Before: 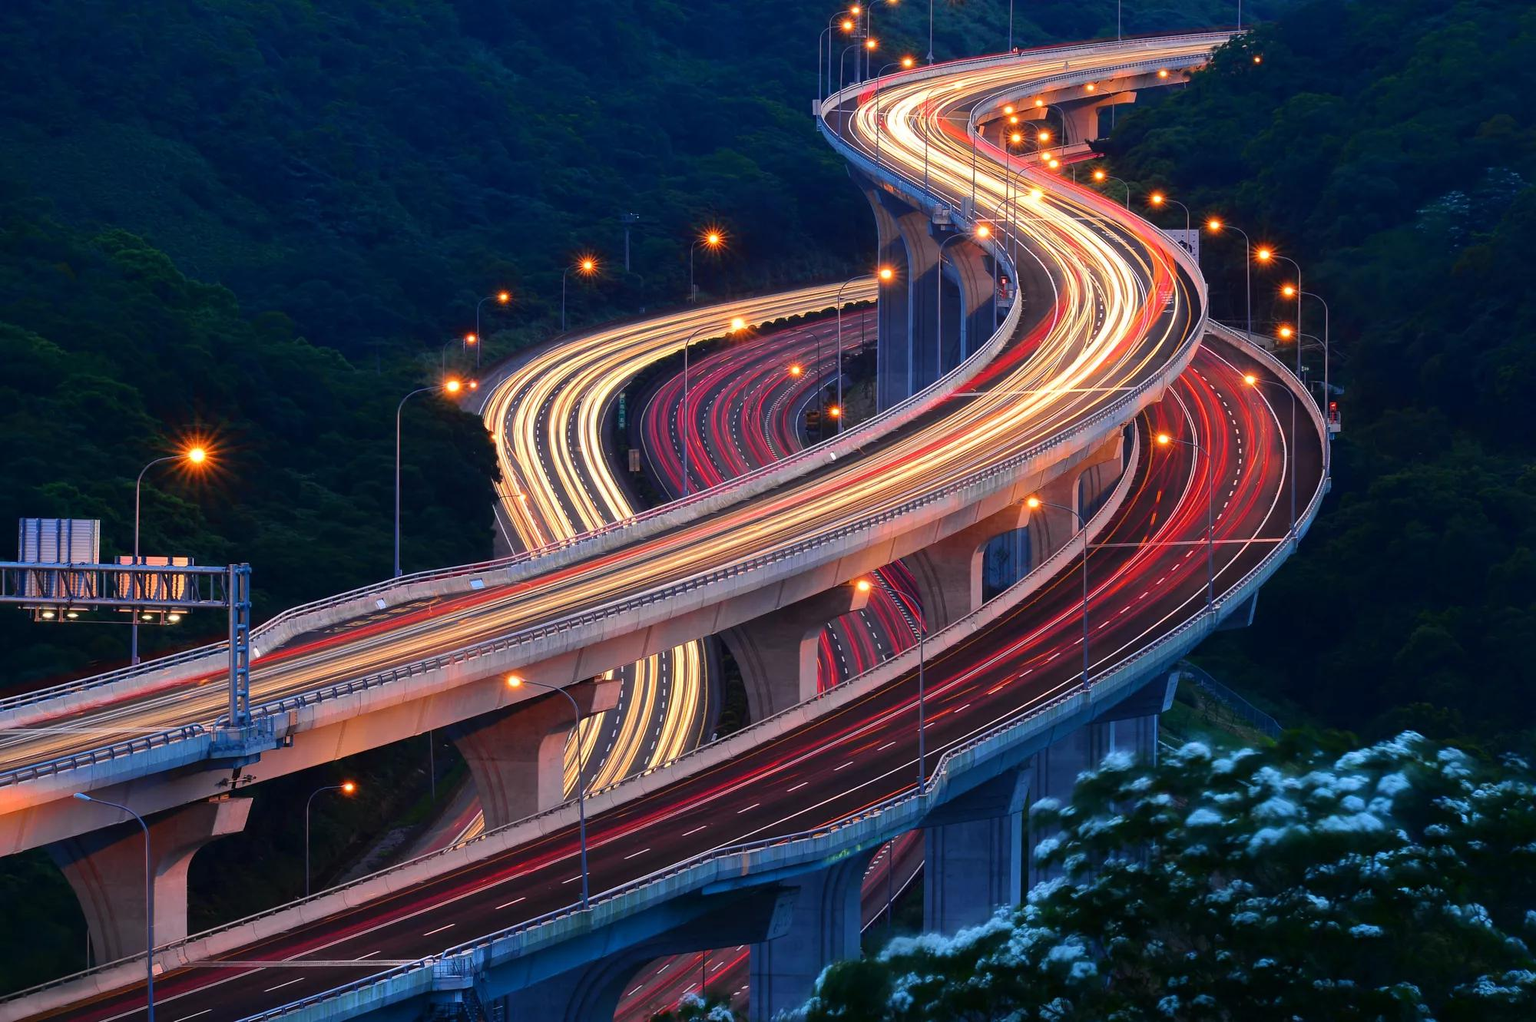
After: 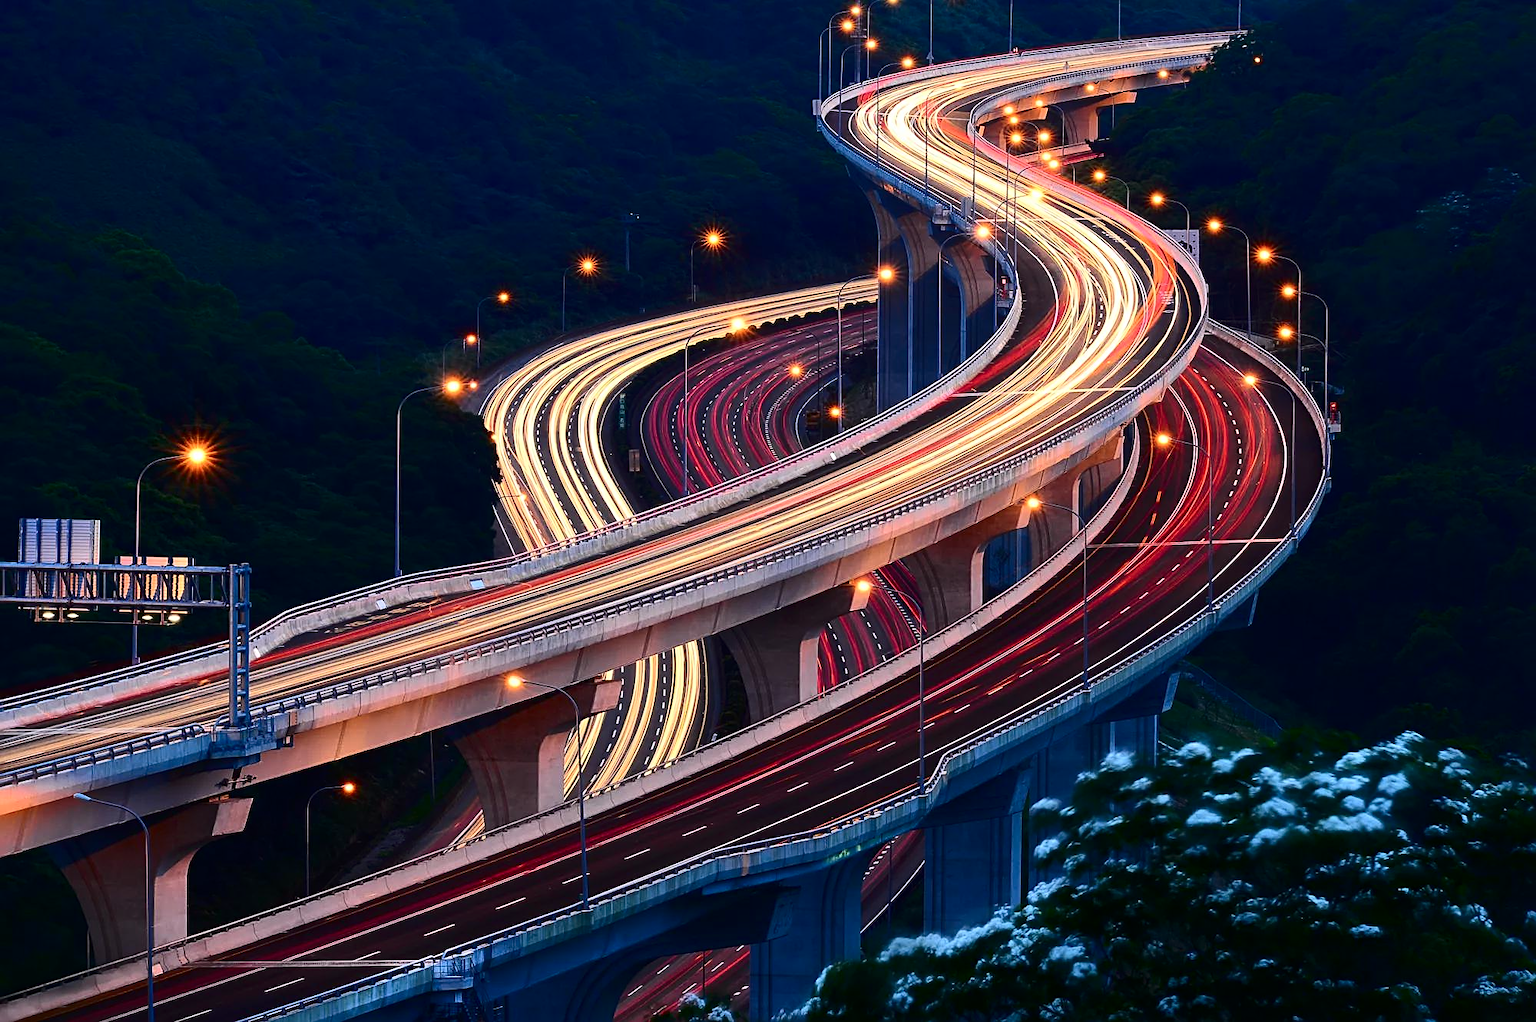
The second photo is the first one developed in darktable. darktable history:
contrast brightness saturation: contrast 0.285
color calibration: illuminant same as pipeline (D50), adaptation XYZ, x 0.345, y 0.358, temperature 5014.07 K
sharpen: on, module defaults
